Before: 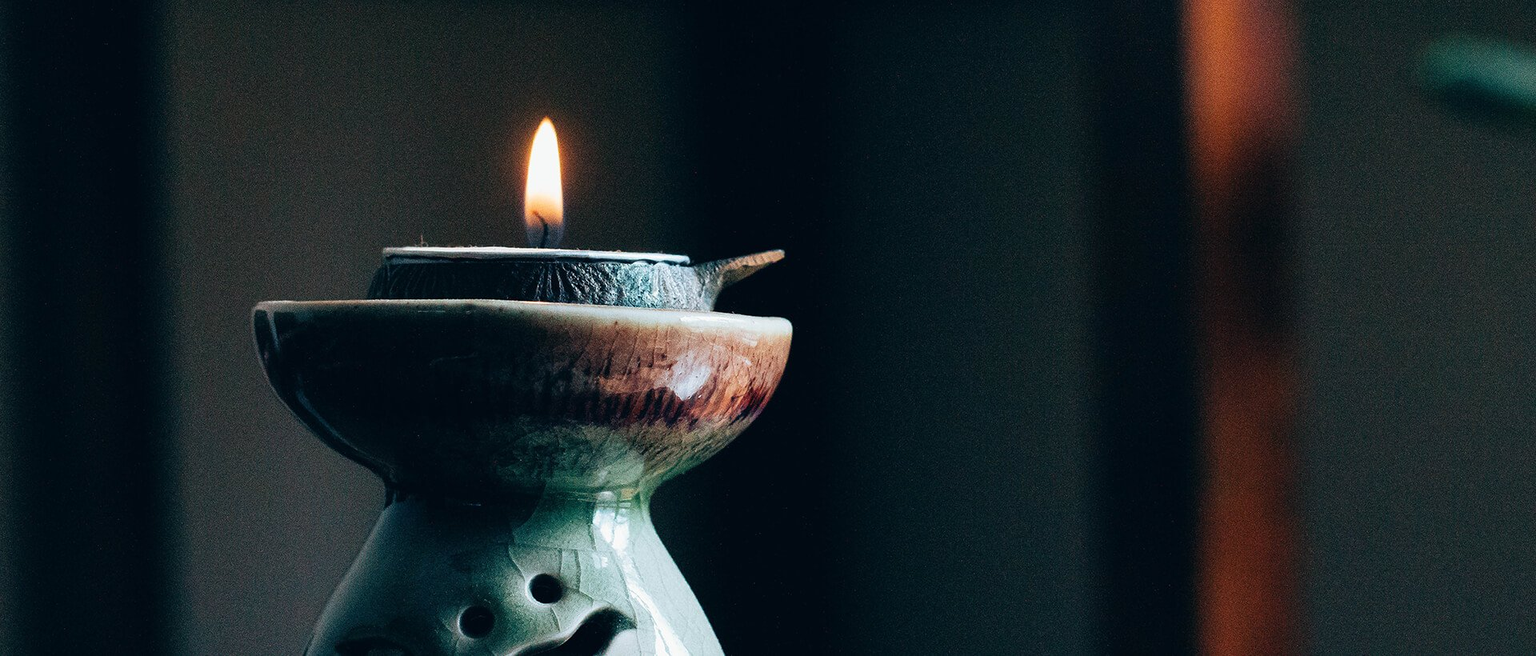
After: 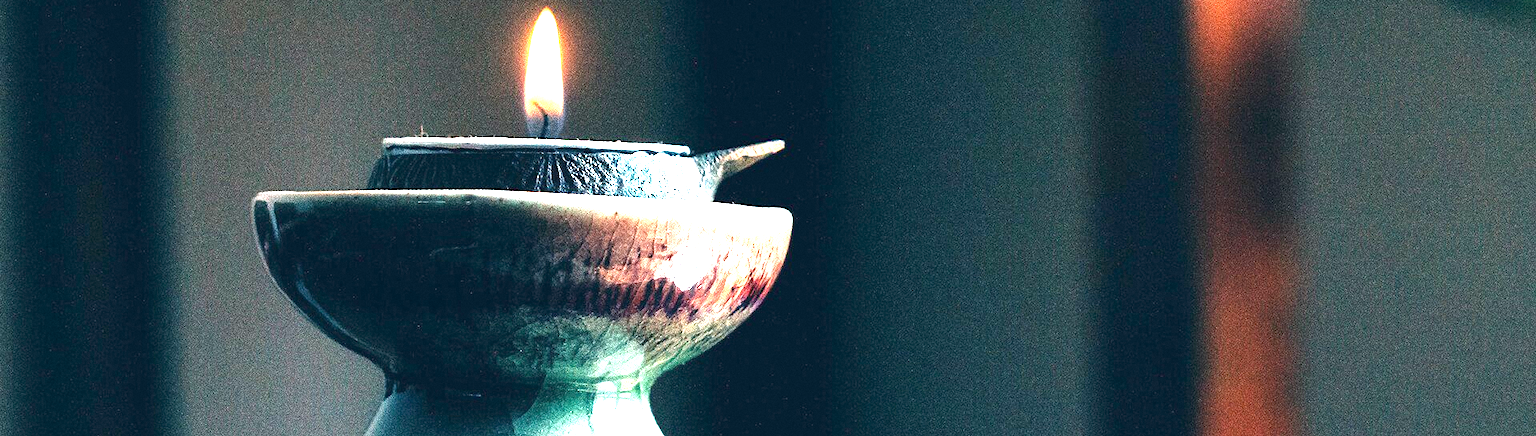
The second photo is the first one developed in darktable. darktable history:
local contrast: mode bilateral grid, contrast 15, coarseness 36, detail 105%, midtone range 0.2
grain: coarseness 0.09 ISO
crop: top 16.727%, bottom 16.727%
exposure: exposure 2.25 EV, compensate highlight preservation false
